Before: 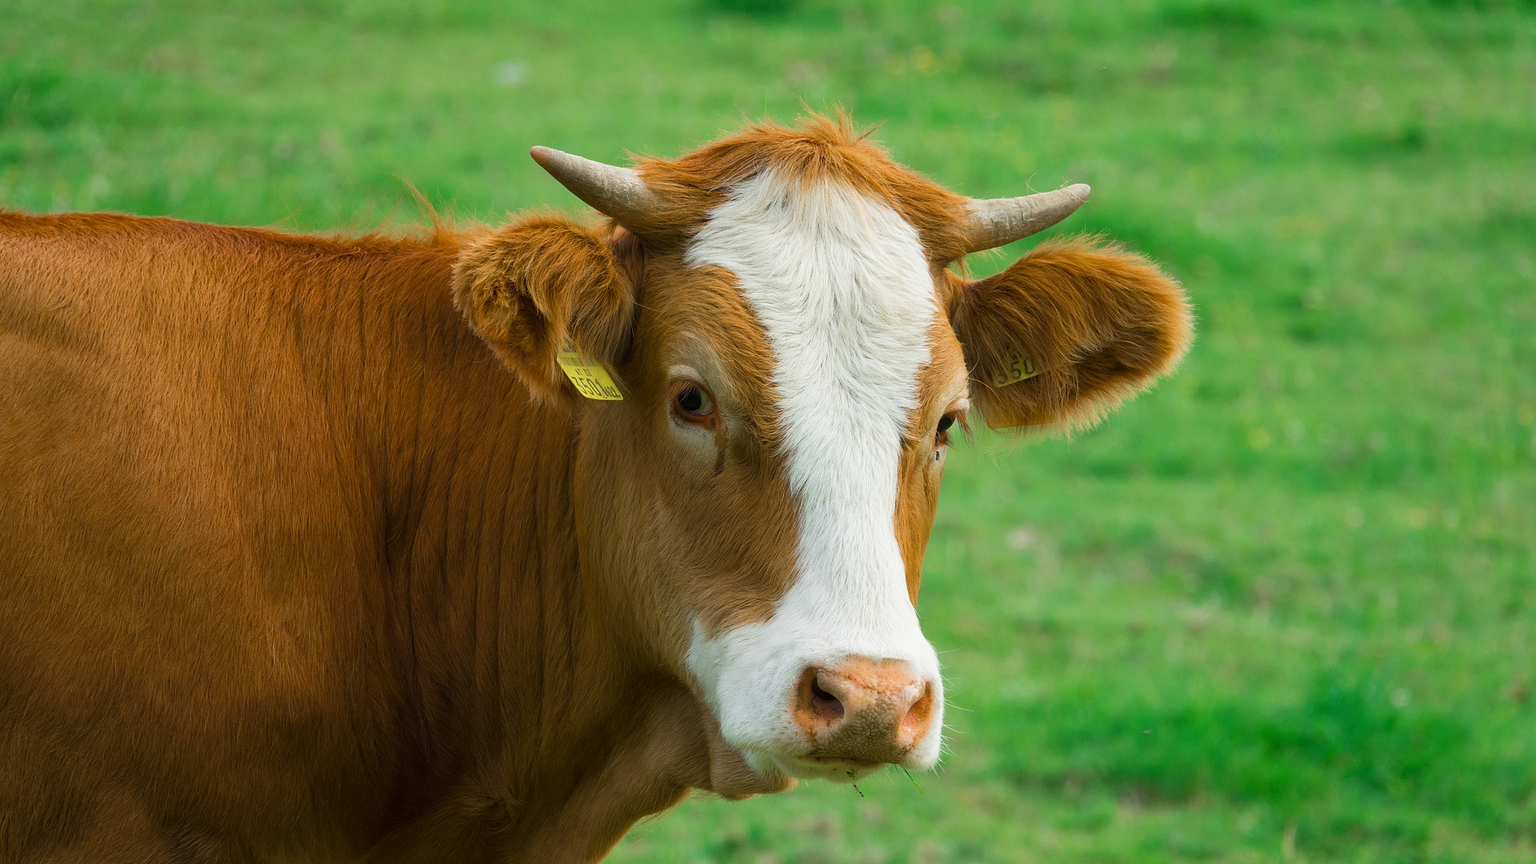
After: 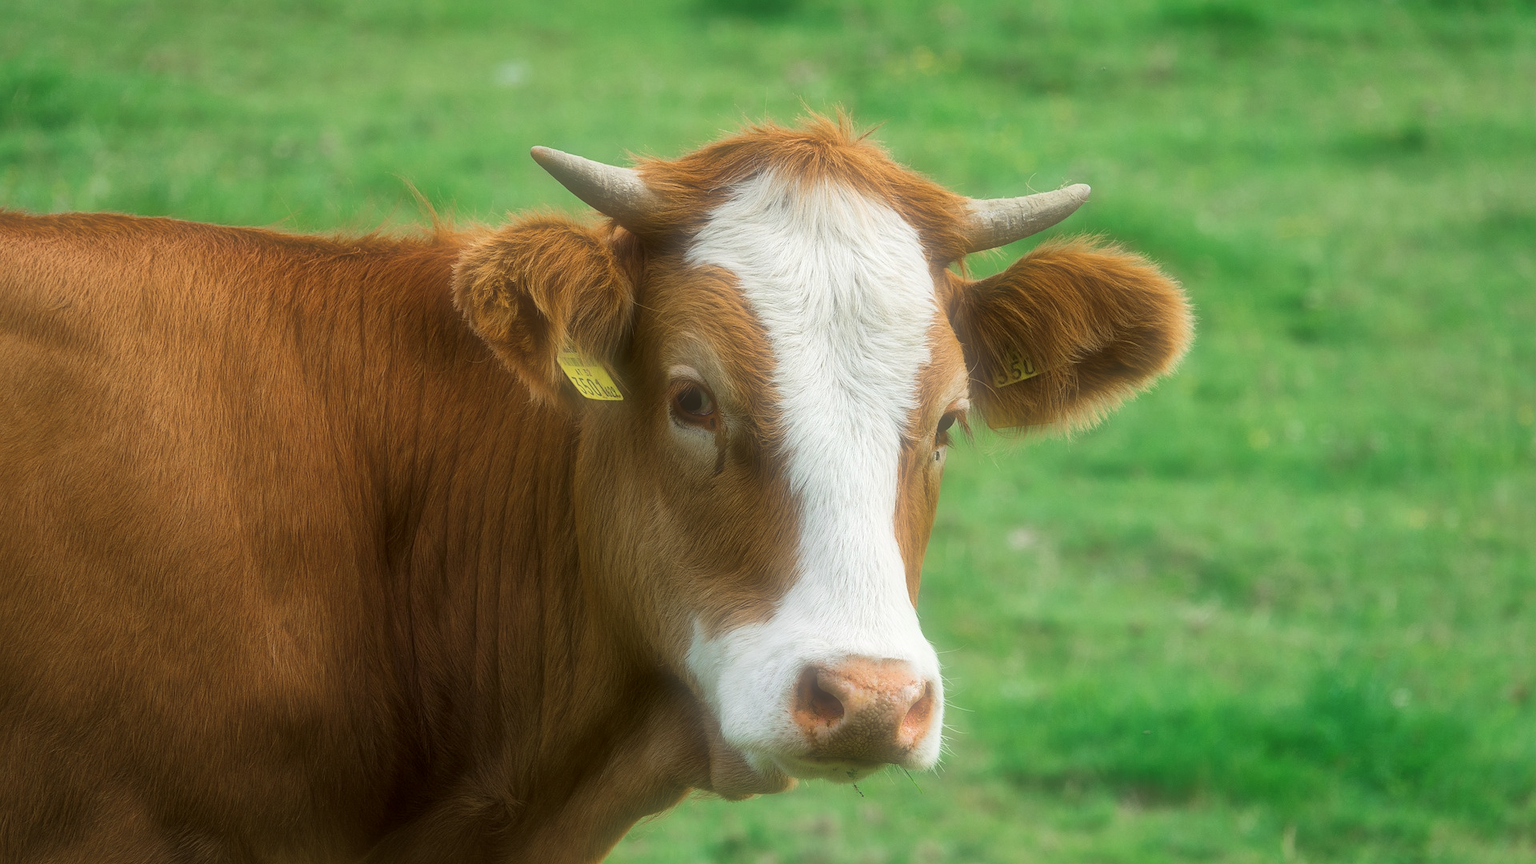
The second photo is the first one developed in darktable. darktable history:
soften: size 60.24%, saturation 65.46%, brightness 0.506 EV, mix 25.7%
local contrast: mode bilateral grid, contrast 20, coarseness 50, detail 140%, midtone range 0.2
